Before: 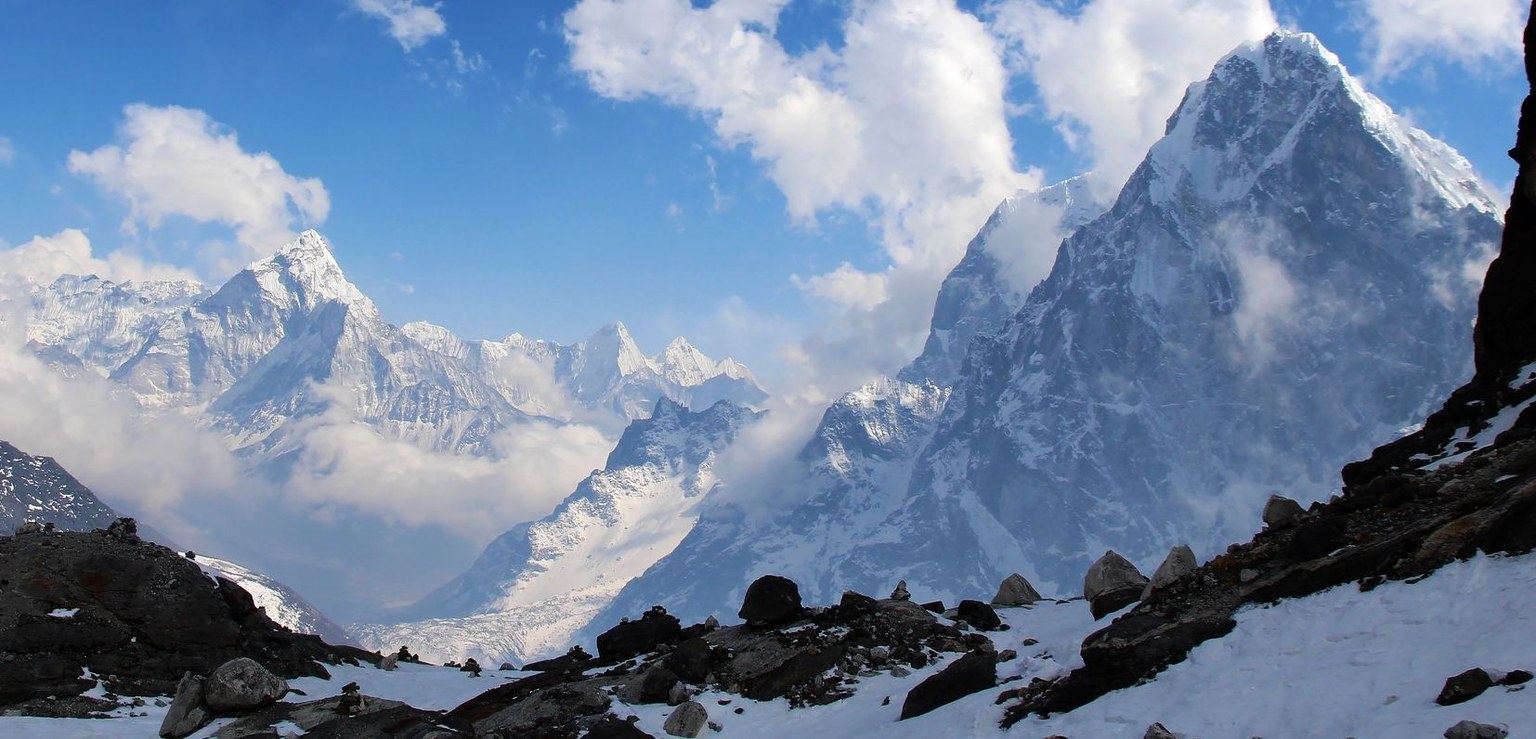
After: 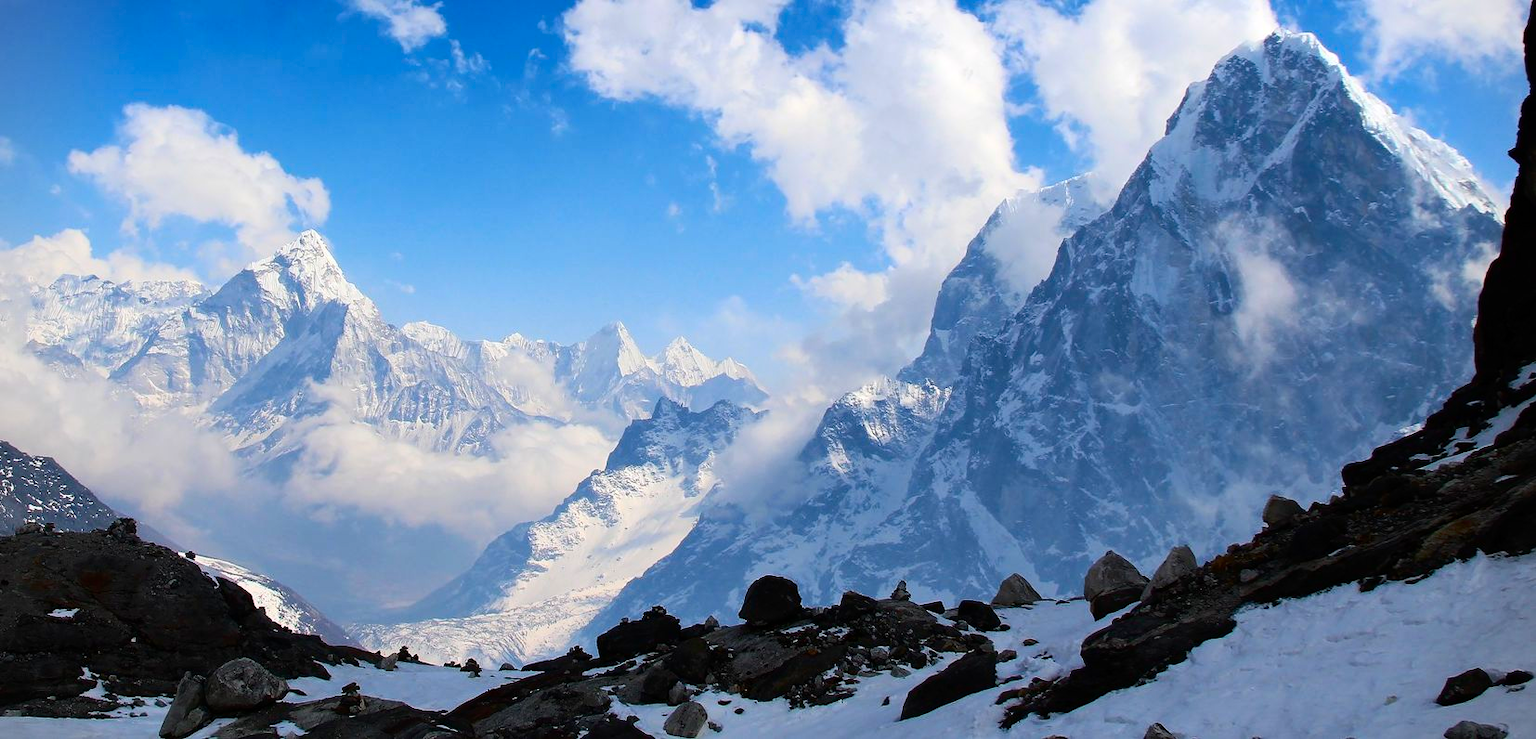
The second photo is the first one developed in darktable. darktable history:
vignetting: fall-off start 91.19%
contrast brightness saturation: contrast 0.18, saturation 0.3
